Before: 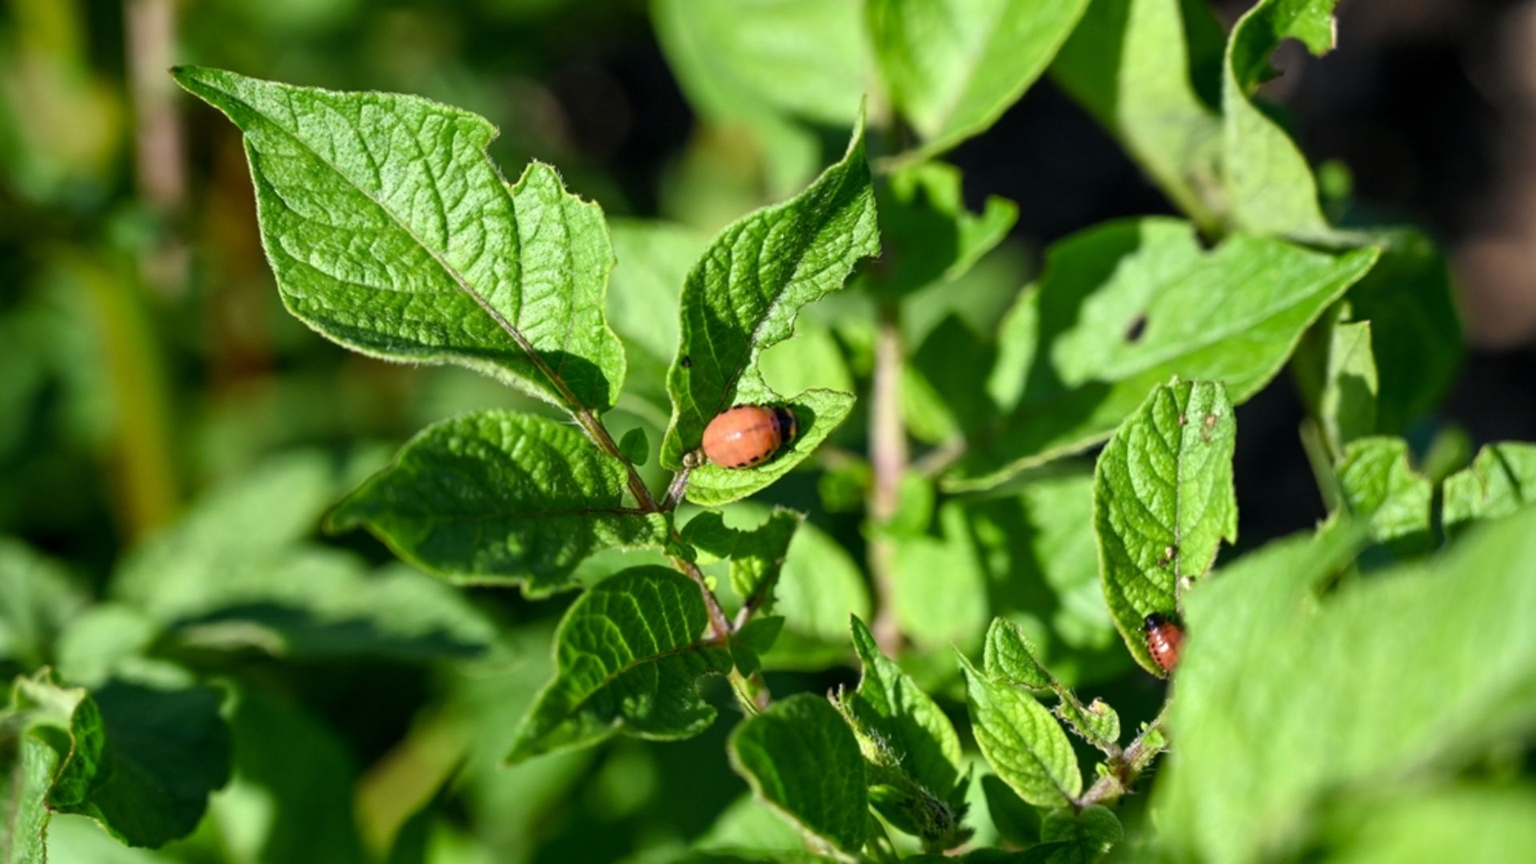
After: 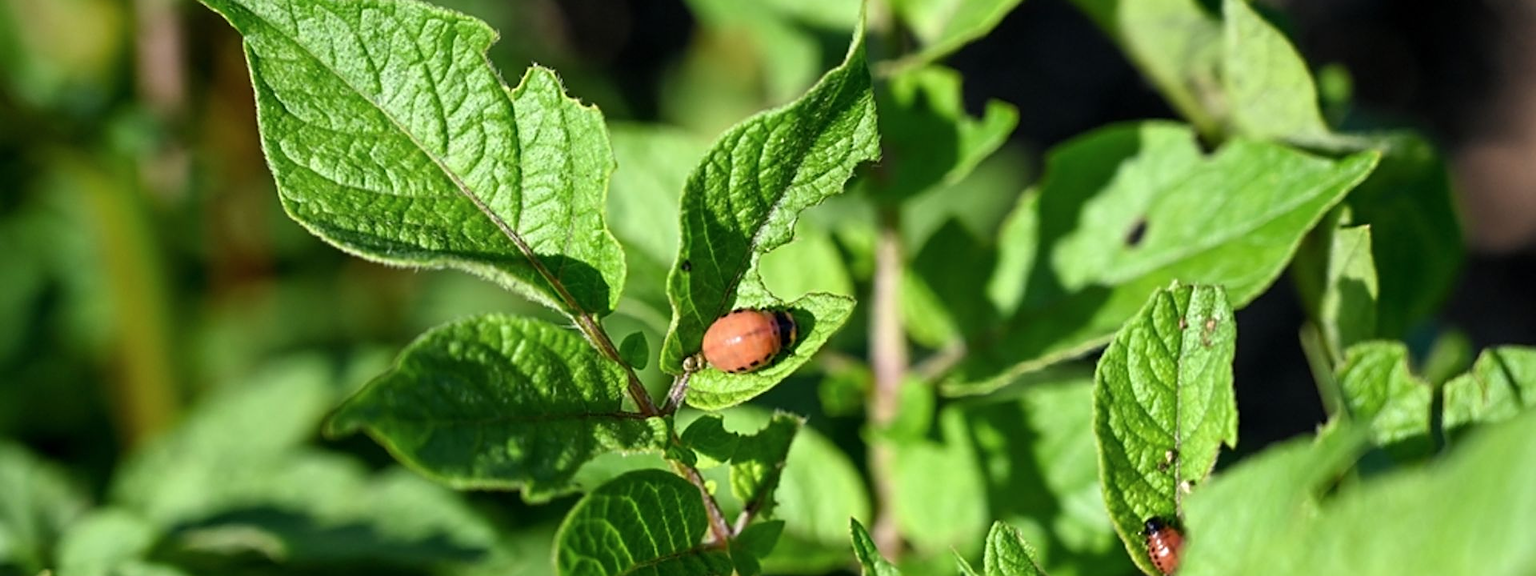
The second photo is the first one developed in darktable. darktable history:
color balance rgb: linear chroma grading › global chroma 1.5%, linear chroma grading › mid-tones -1%, perceptual saturation grading › global saturation -3%, perceptual saturation grading › shadows -2%
sharpen: on, module defaults
crop: top 11.166%, bottom 22.168%
